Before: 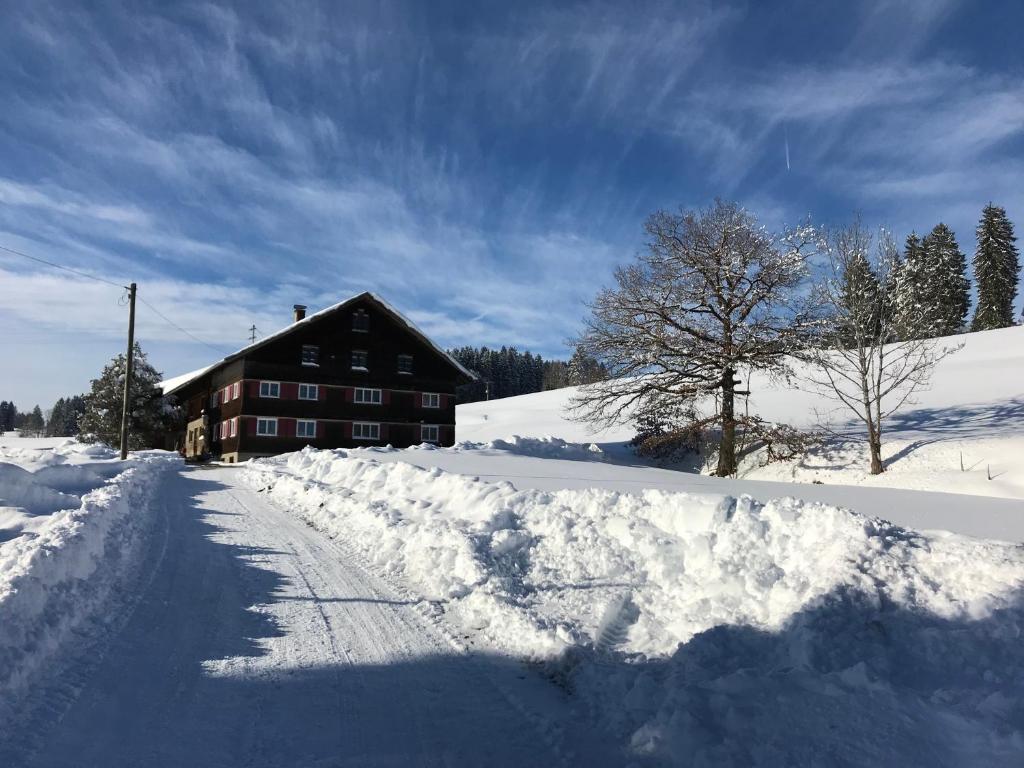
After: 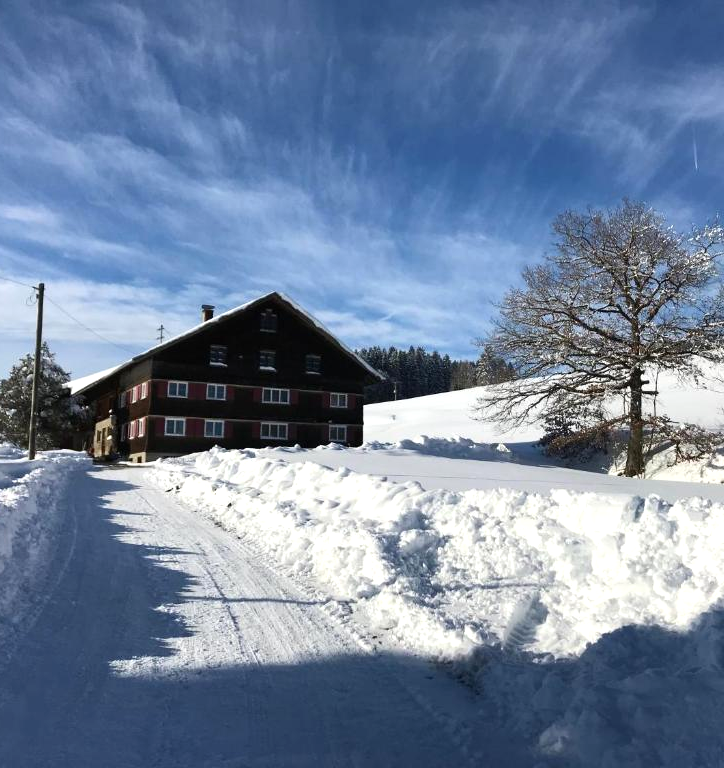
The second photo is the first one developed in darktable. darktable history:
crop and rotate: left 9.061%, right 20.142%
contrast brightness saturation: contrast 0.07
exposure: exposure 0.29 EV, compensate highlight preservation false
